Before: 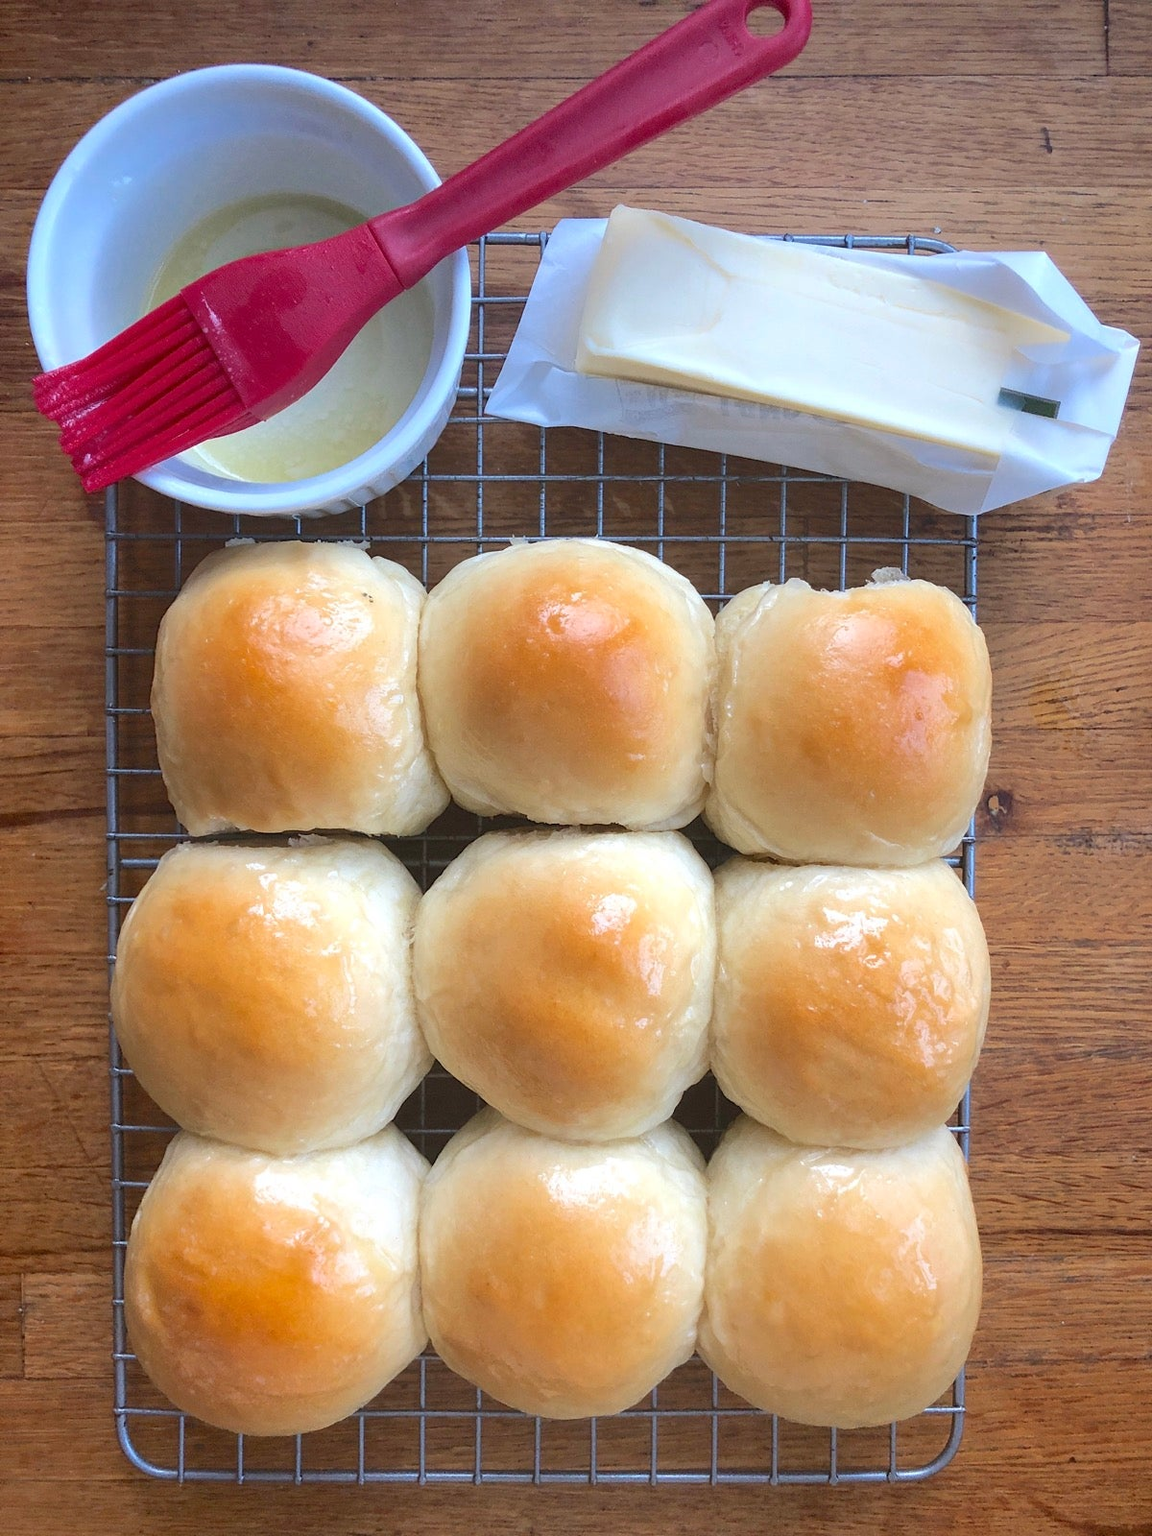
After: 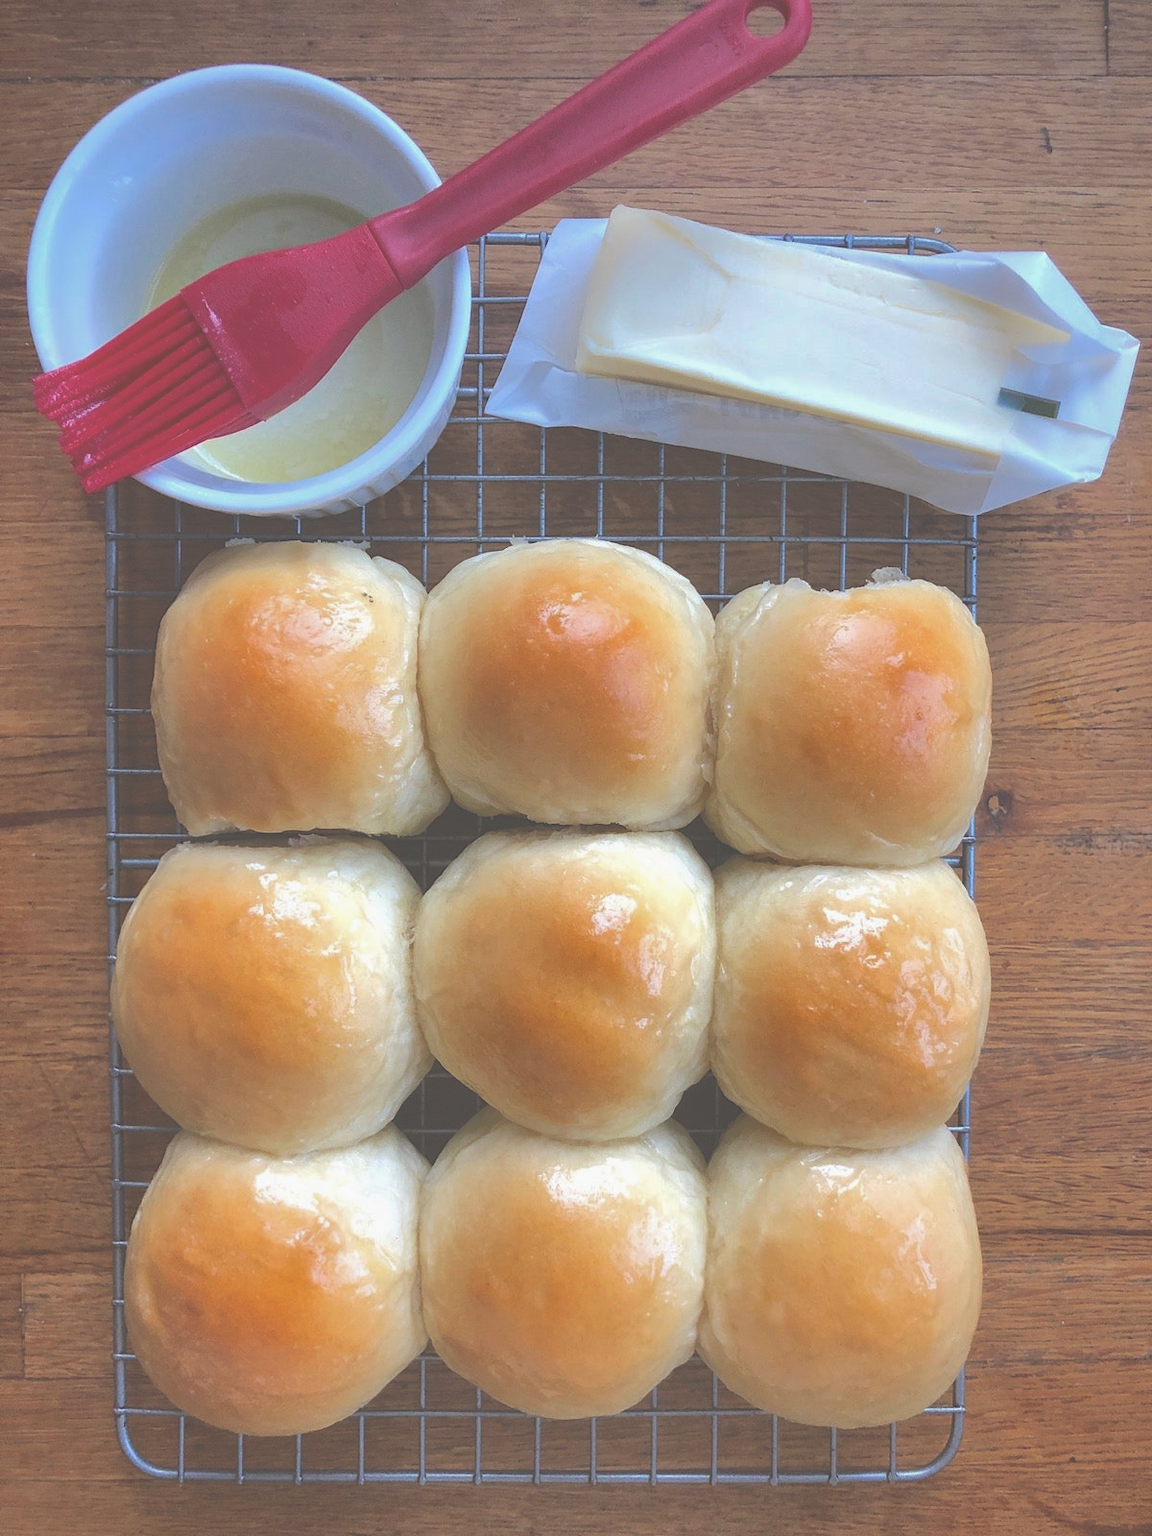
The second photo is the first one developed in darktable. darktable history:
exposure: black level correction -0.061, exposure -0.049 EV, compensate highlight preservation false
shadows and highlights: shadows 39.22, highlights -59.71
